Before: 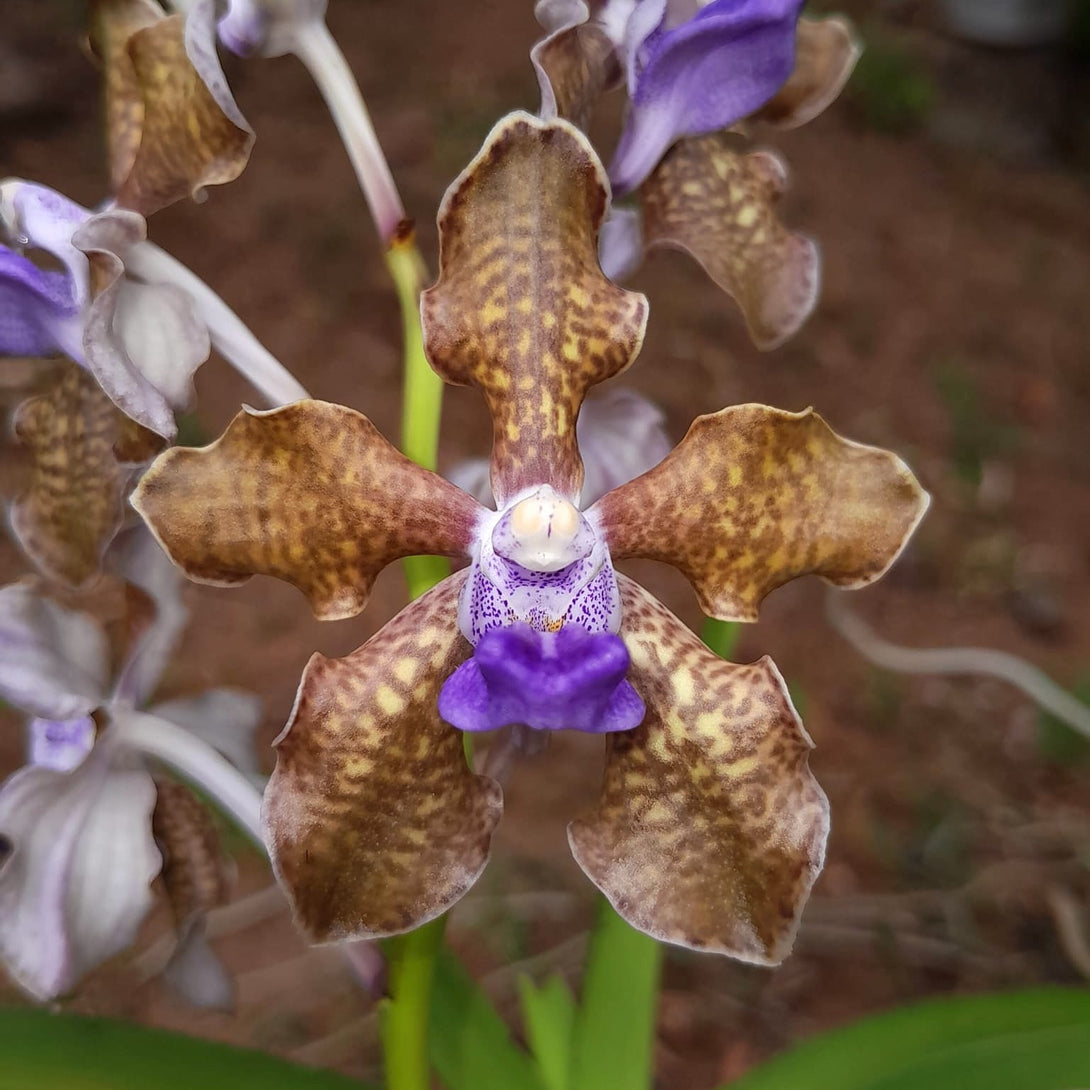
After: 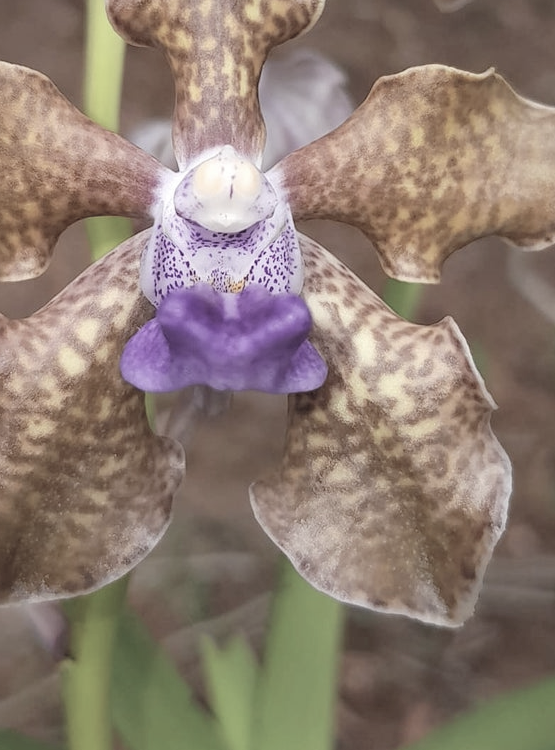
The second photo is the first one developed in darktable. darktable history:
crop and rotate: left 29.237%, top 31.152%, right 19.807%
contrast brightness saturation: brightness 0.18, saturation -0.5
